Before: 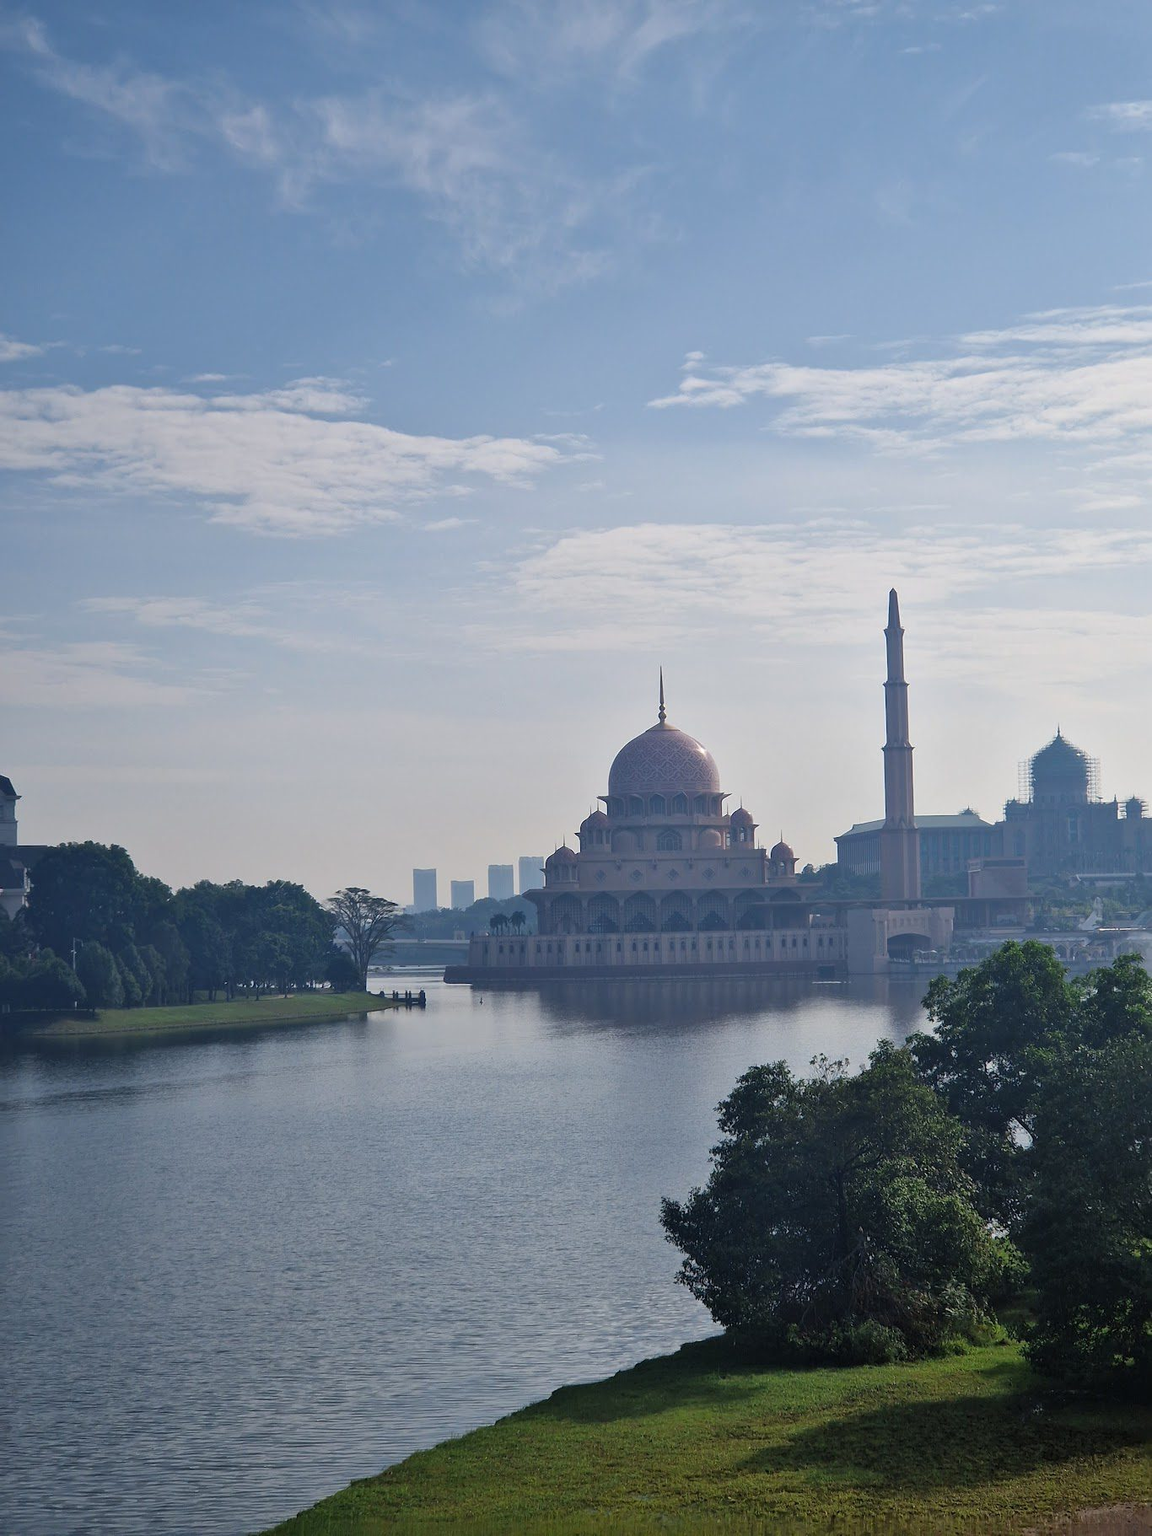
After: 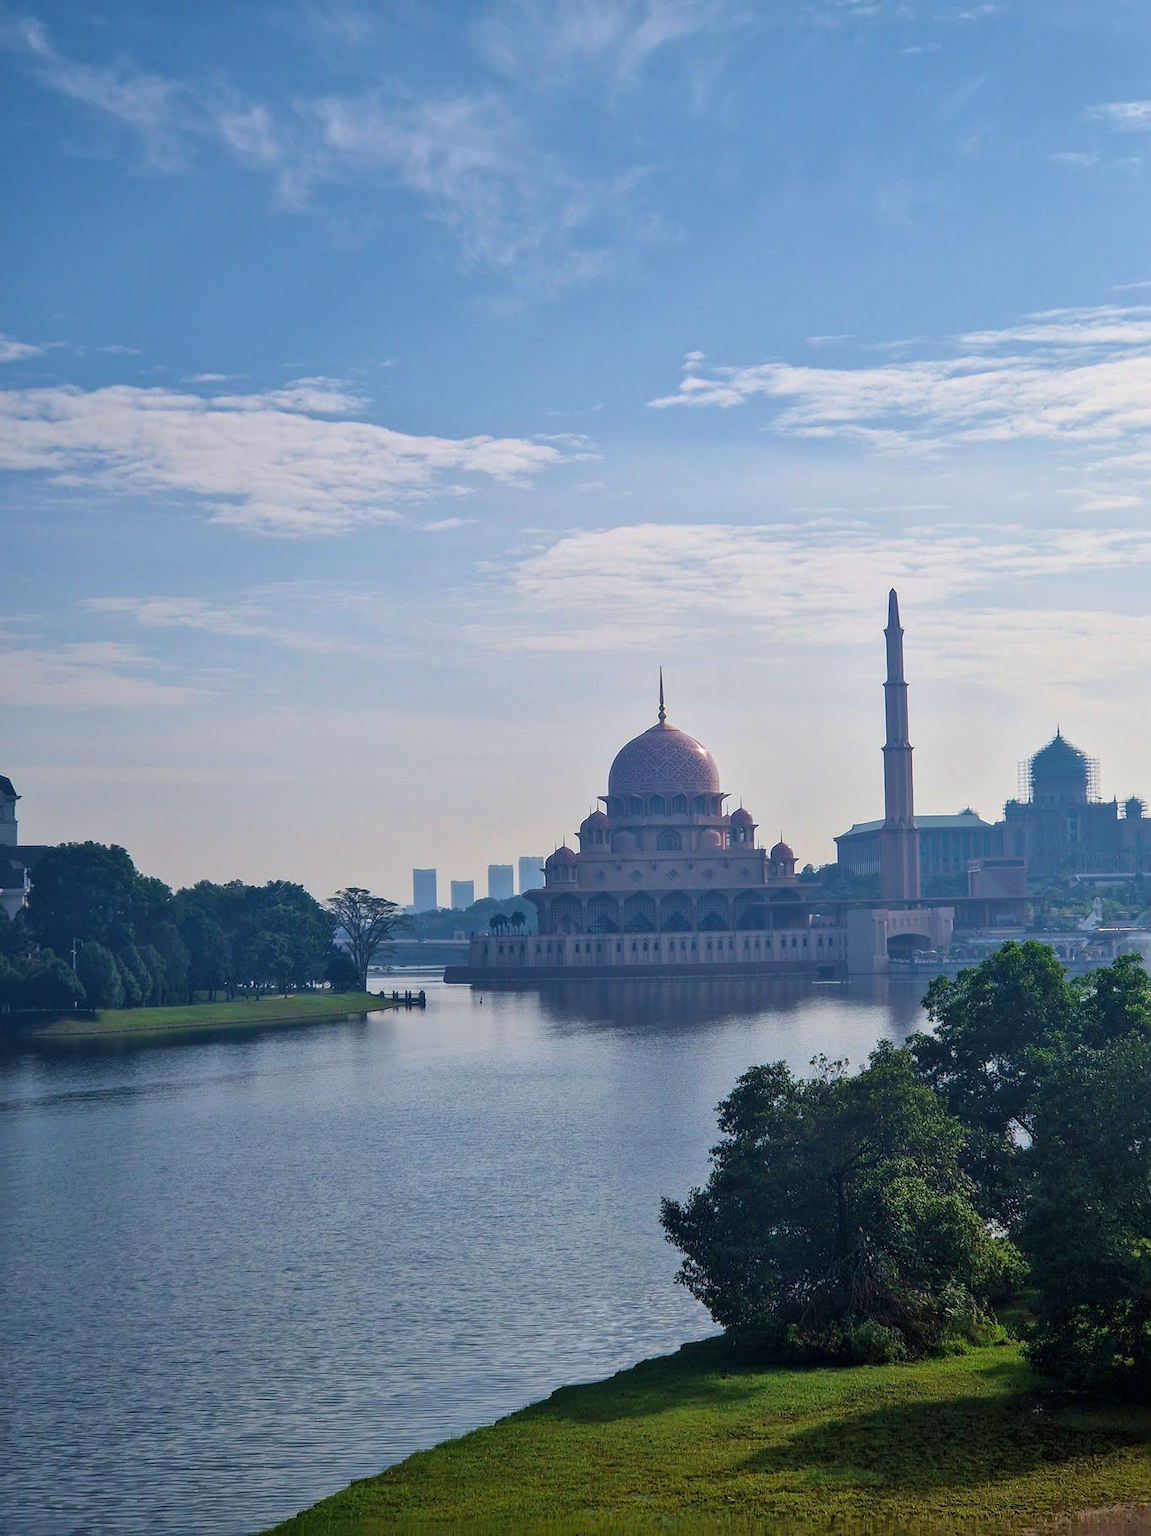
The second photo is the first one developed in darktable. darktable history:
local contrast: on, module defaults
velvia: strength 26.98%
color balance rgb: linear chroma grading › global chroma 14.365%, perceptual saturation grading › global saturation 0%, global vibrance 16.514%, saturation formula JzAzBz (2021)
